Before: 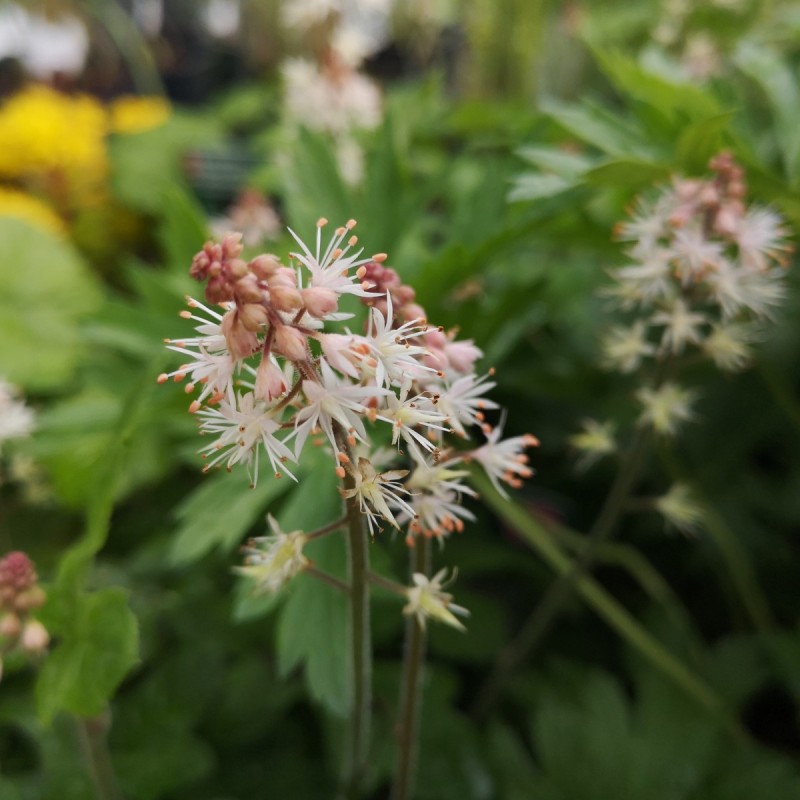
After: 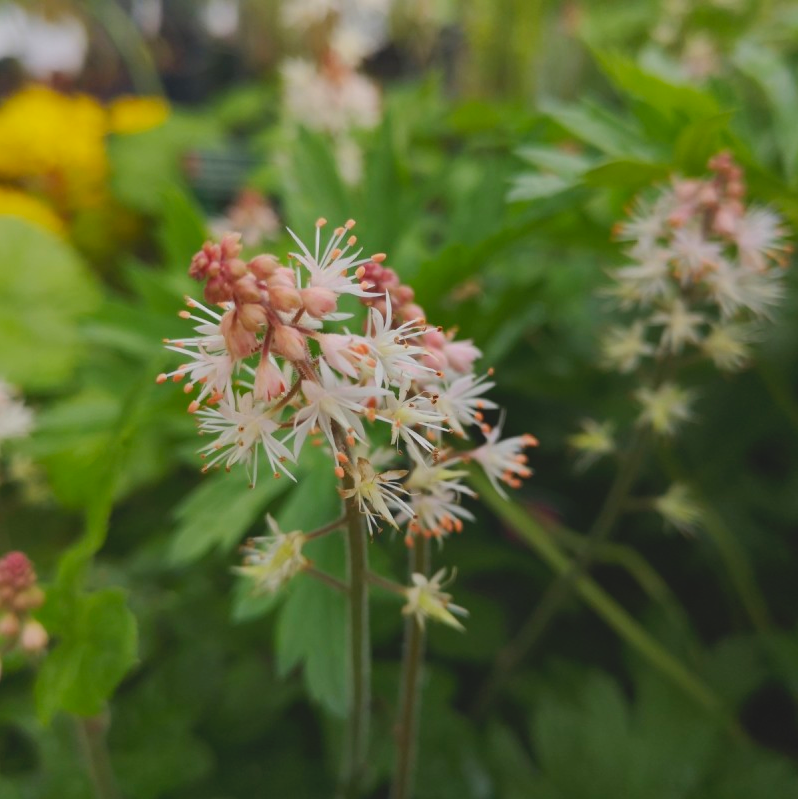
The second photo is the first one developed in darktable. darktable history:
contrast brightness saturation: contrast -0.19, saturation 0.19
shadows and highlights: shadows 10, white point adjustment 1, highlights -40
crop and rotate: left 0.126%
